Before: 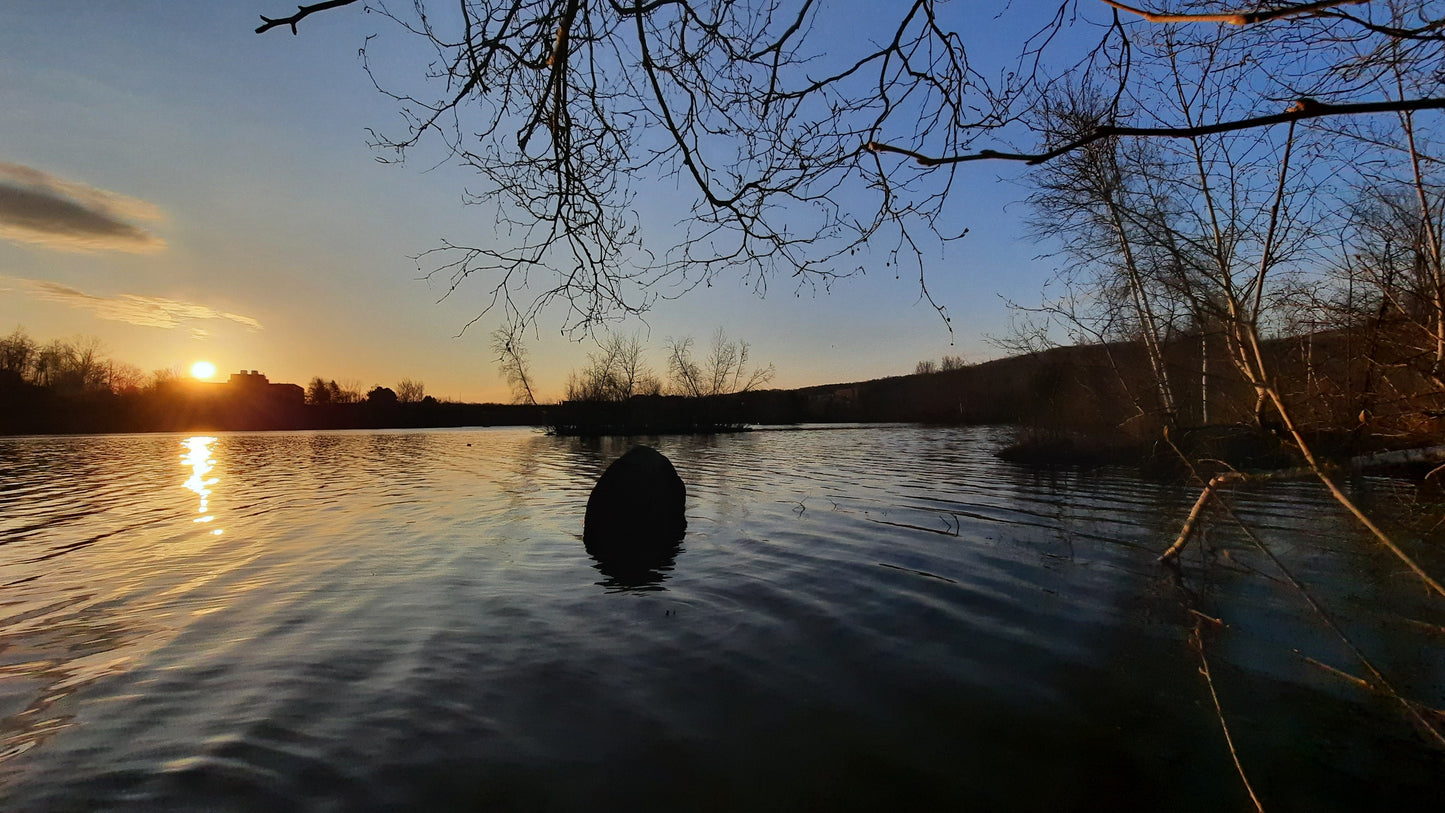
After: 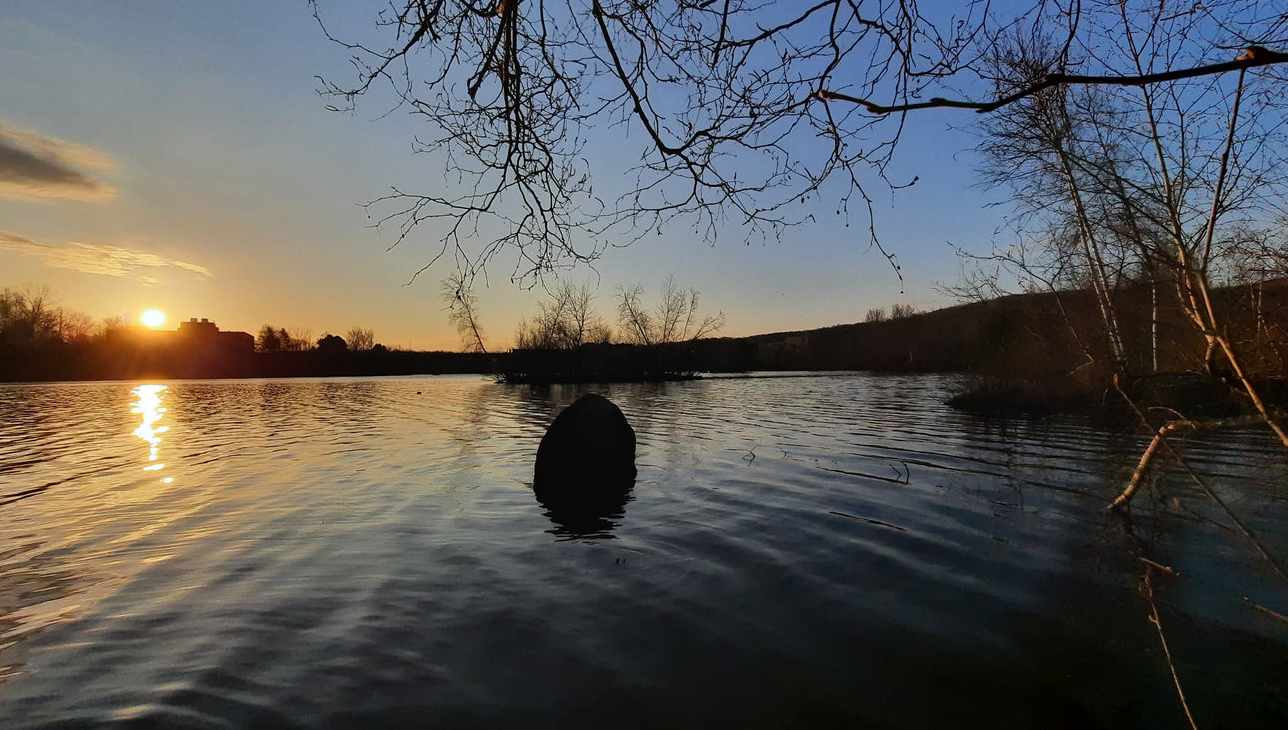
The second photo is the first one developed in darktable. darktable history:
crop: left 3.471%, top 6.471%, right 6.599%, bottom 3.233%
